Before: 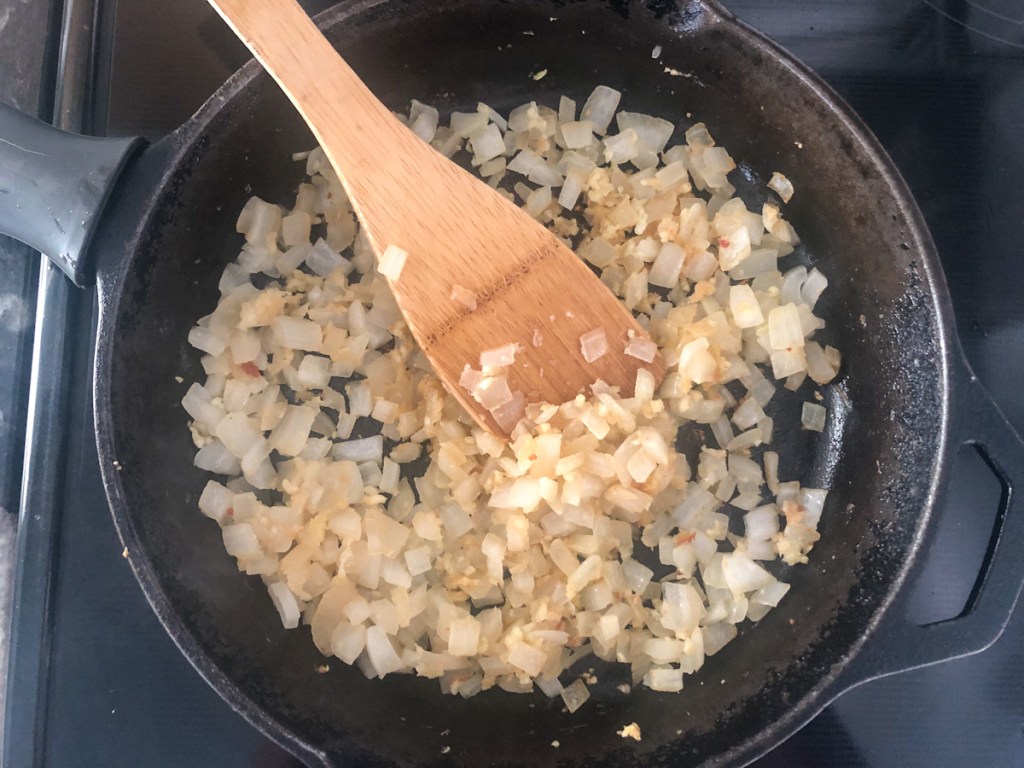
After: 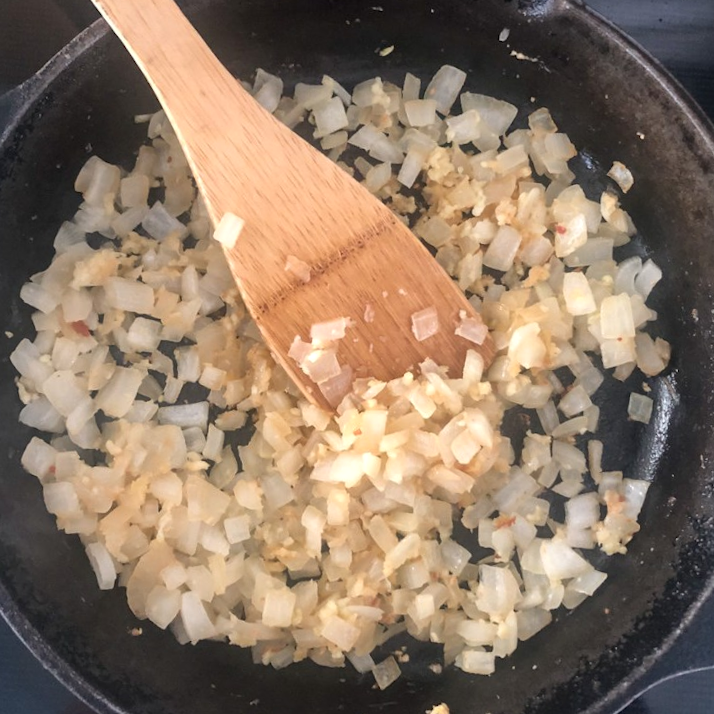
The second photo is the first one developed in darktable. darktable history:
crop and rotate: angle -3.27°, left 14.277%, top 0.028%, right 10.766%, bottom 0.028%
local contrast: mode bilateral grid, contrast 20, coarseness 50, detail 120%, midtone range 0.2
